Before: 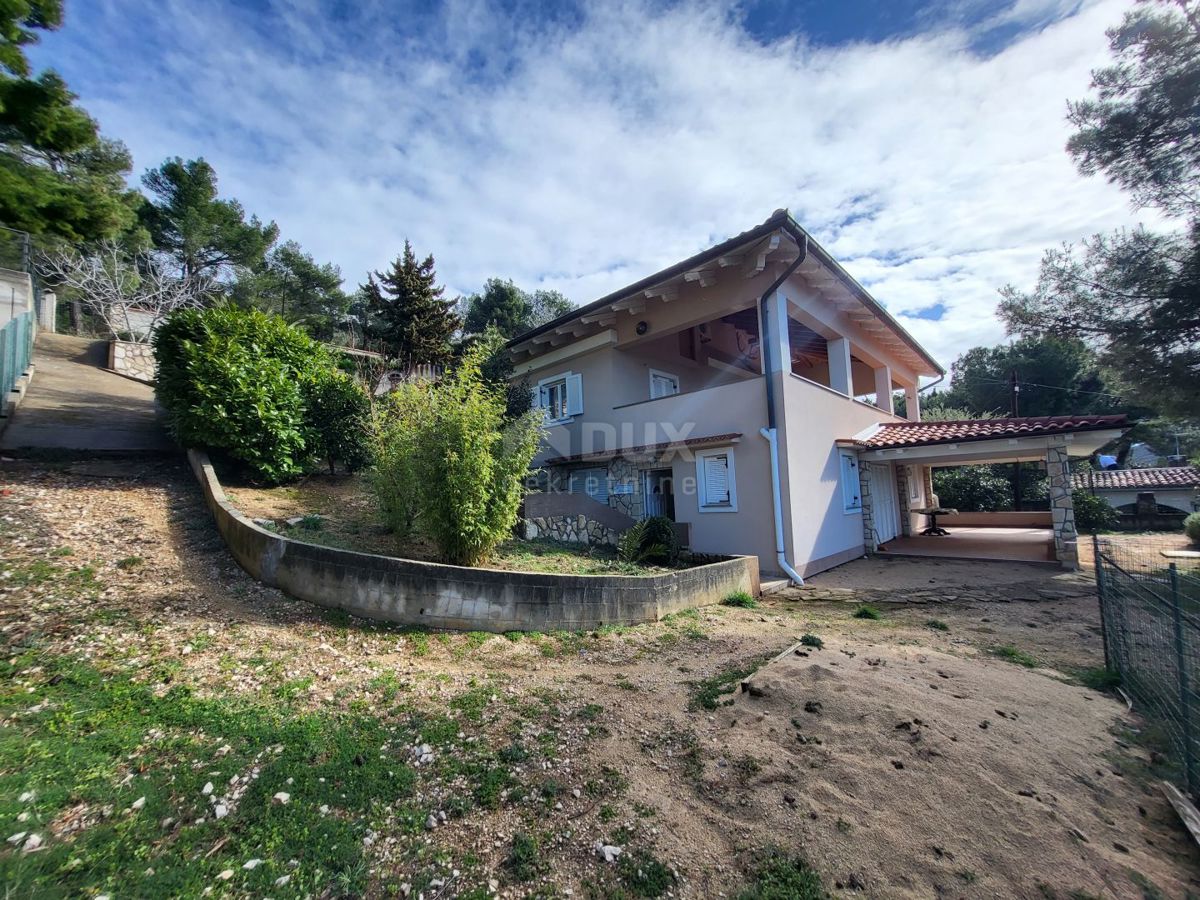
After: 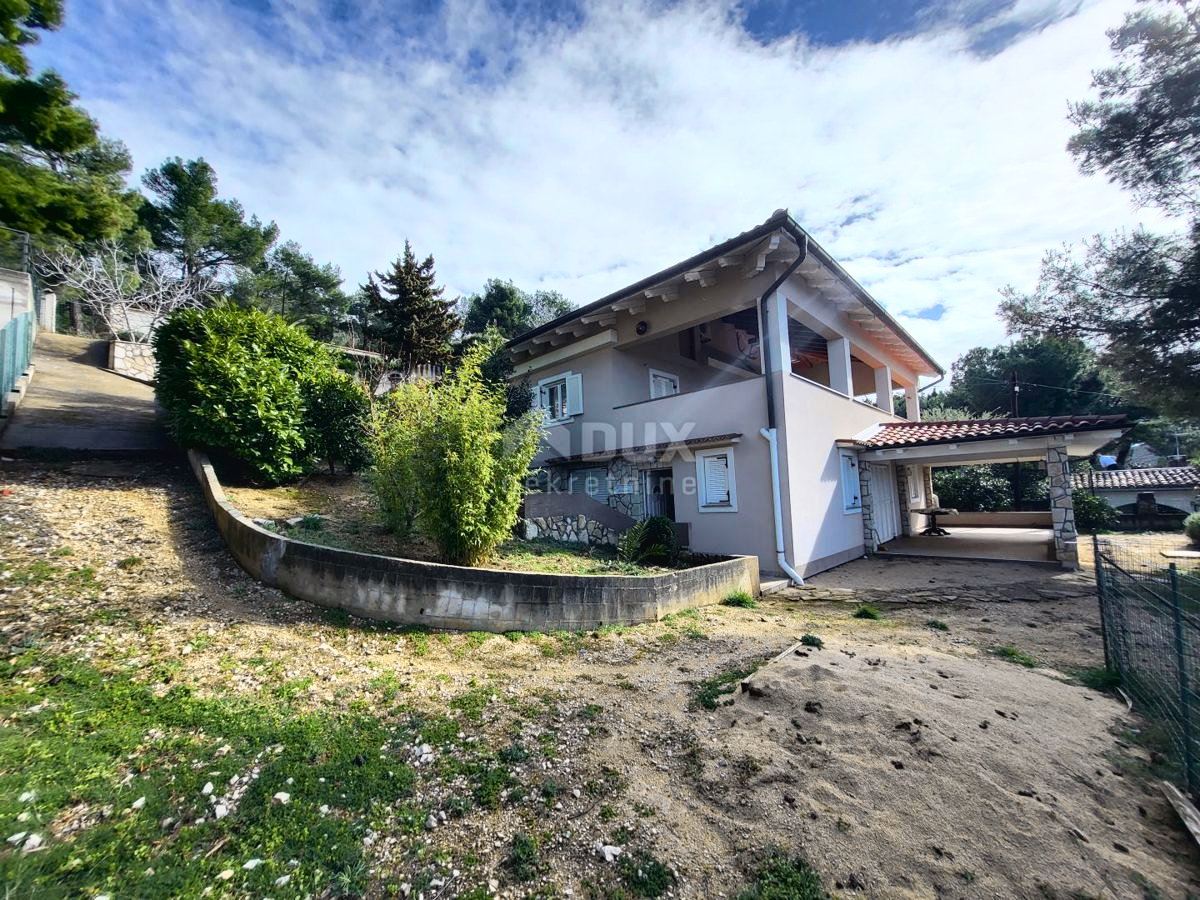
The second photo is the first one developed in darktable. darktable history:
tone curve: curves: ch0 [(0, 0.024) (0.049, 0.038) (0.176, 0.162) (0.311, 0.337) (0.416, 0.471) (0.565, 0.658) (0.817, 0.911) (1, 1)]; ch1 [(0, 0) (0.339, 0.358) (0.445, 0.439) (0.476, 0.47) (0.504, 0.504) (0.53, 0.511) (0.557, 0.558) (0.627, 0.664) (0.728, 0.786) (1, 1)]; ch2 [(0, 0) (0.327, 0.324) (0.417, 0.44) (0.46, 0.453) (0.502, 0.504) (0.526, 0.52) (0.549, 0.561) (0.619, 0.657) (0.76, 0.765) (1, 1)], color space Lab, independent channels, preserve colors none
